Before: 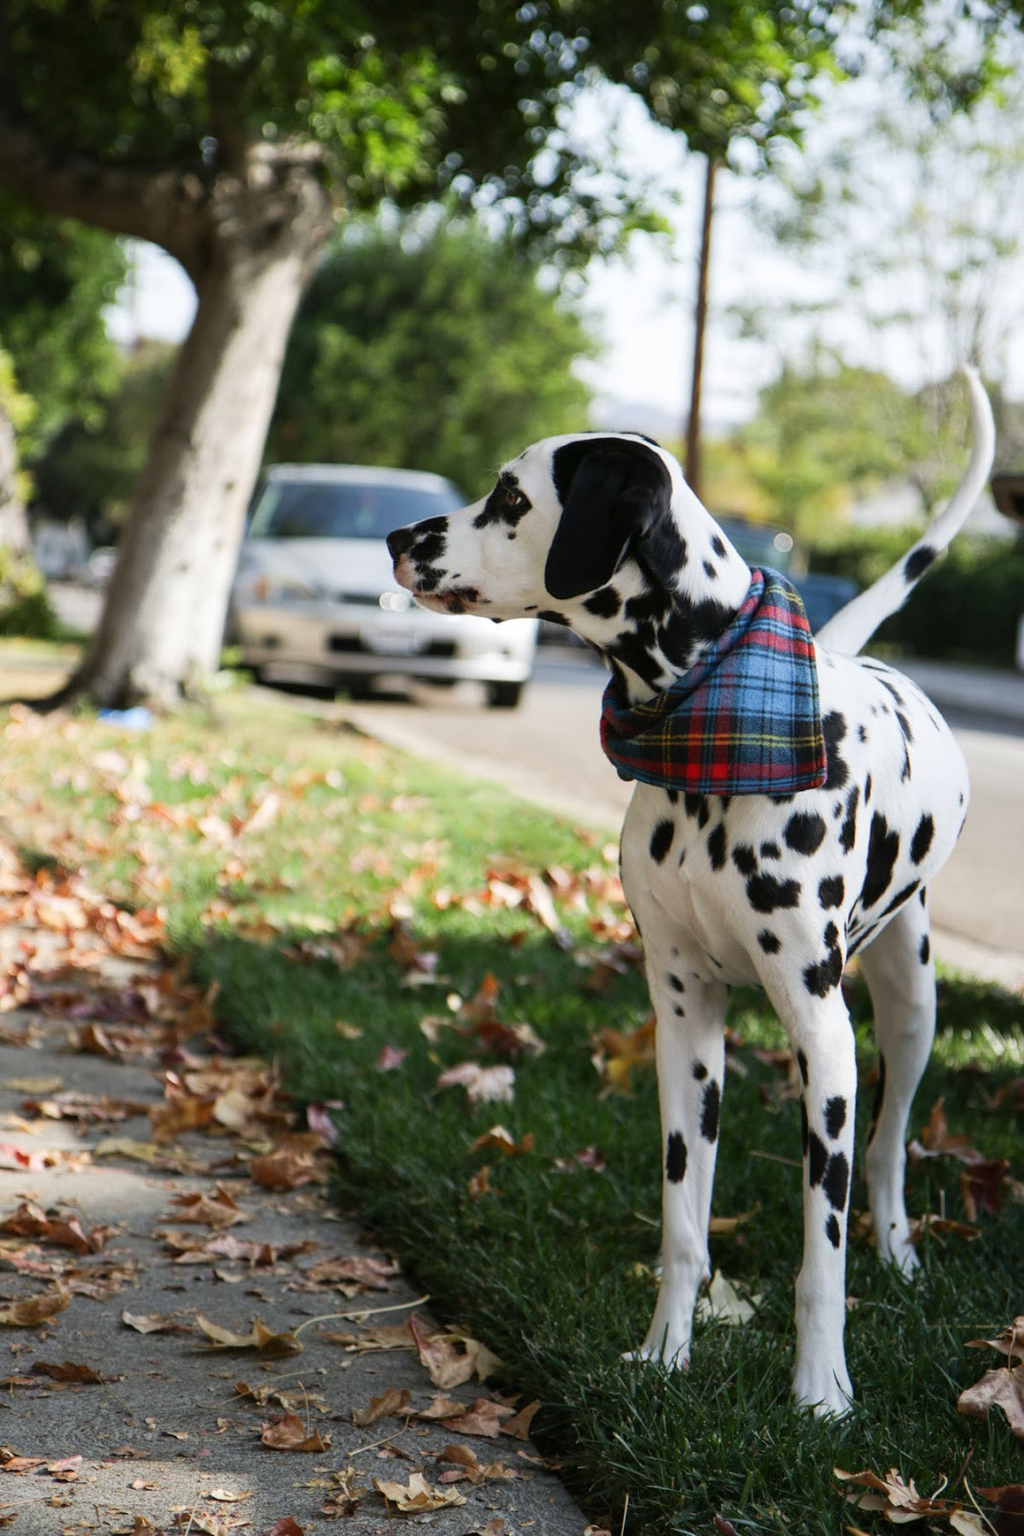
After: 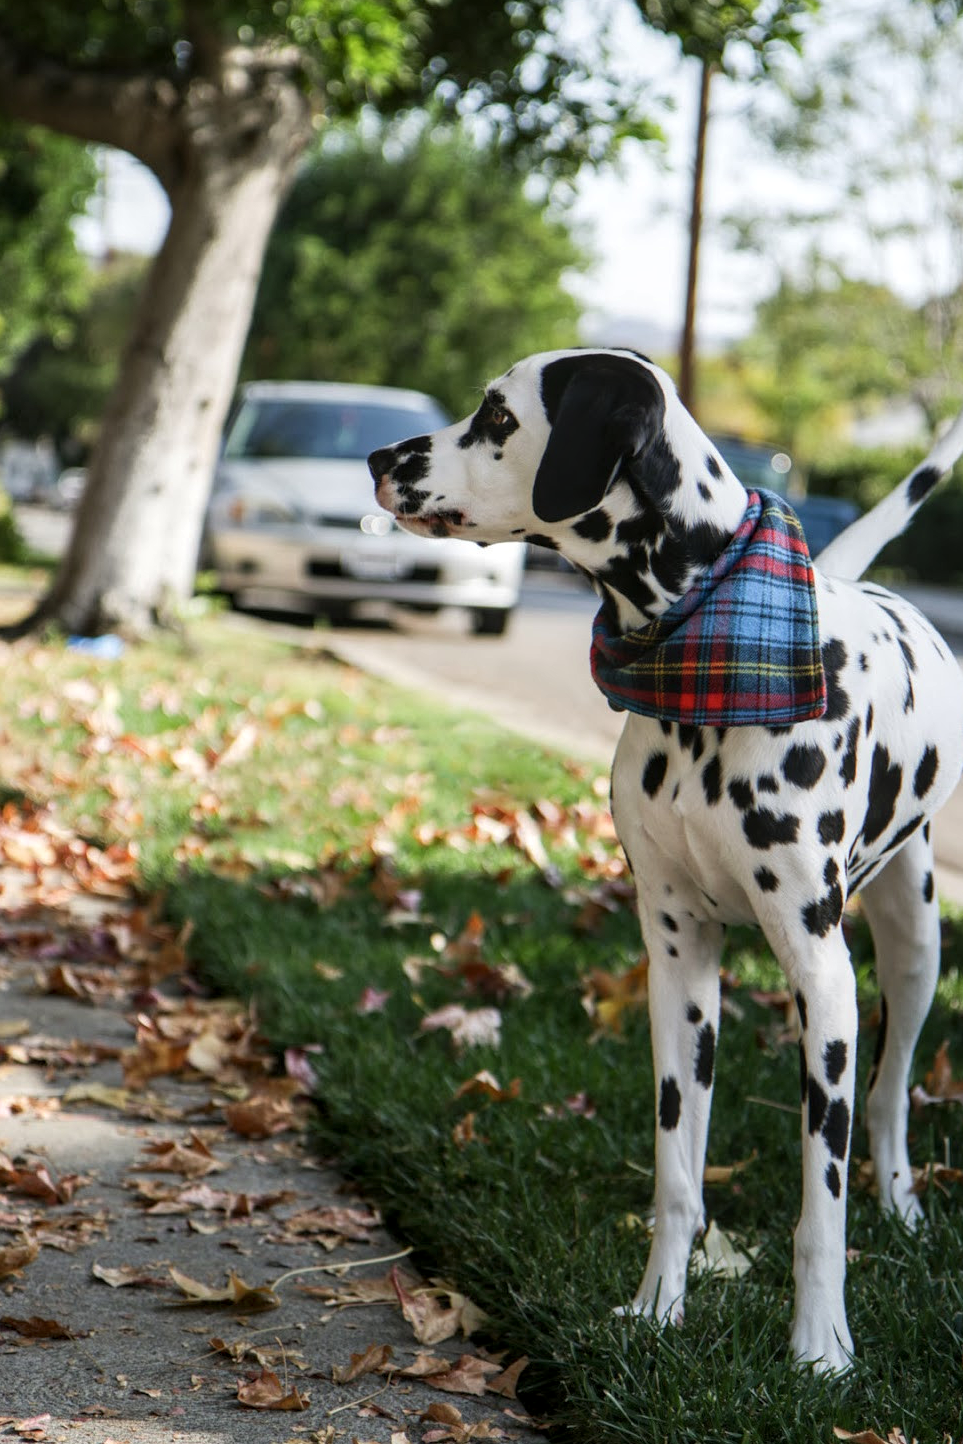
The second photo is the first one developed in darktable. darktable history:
crop: left 3.305%, top 6.436%, right 6.389%, bottom 3.258%
local contrast: on, module defaults
